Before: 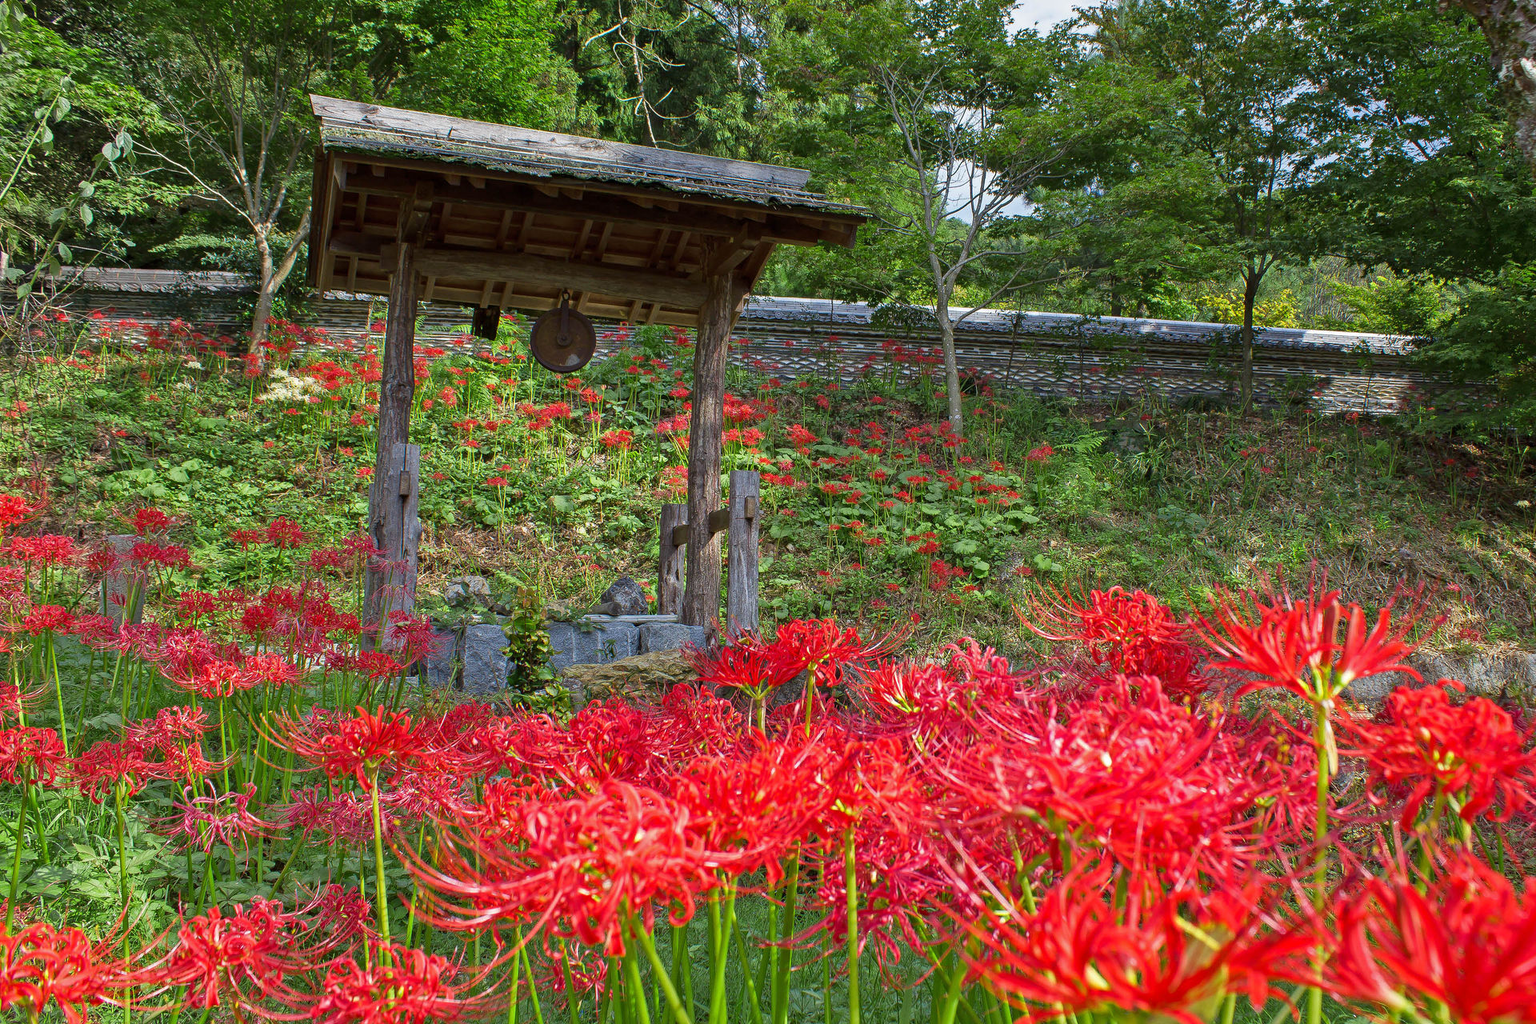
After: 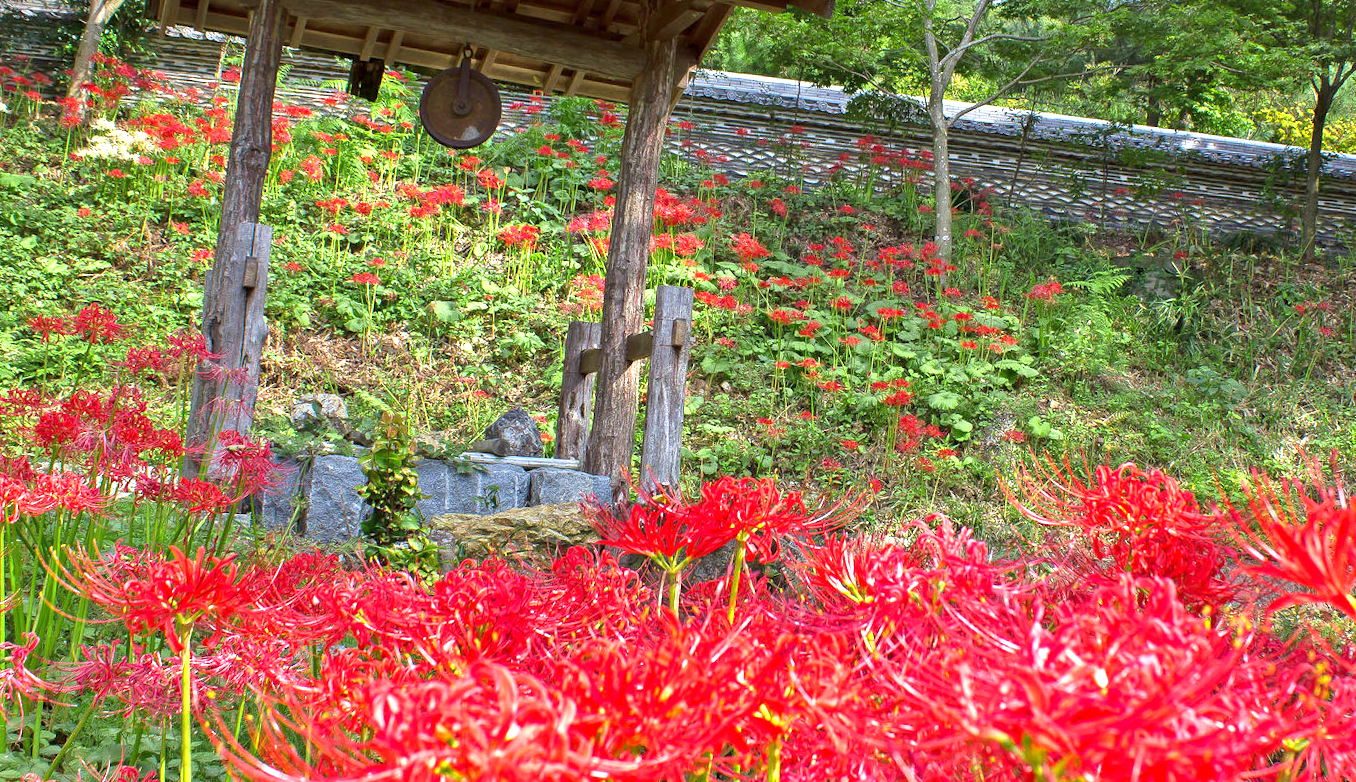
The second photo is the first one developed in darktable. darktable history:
crop and rotate: angle -4.01°, left 9.79%, top 20.756%, right 12.332%, bottom 11.842%
exposure: black level correction 0.001, exposure 0.962 EV, compensate exposure bias true, compensate highlight preservation false
